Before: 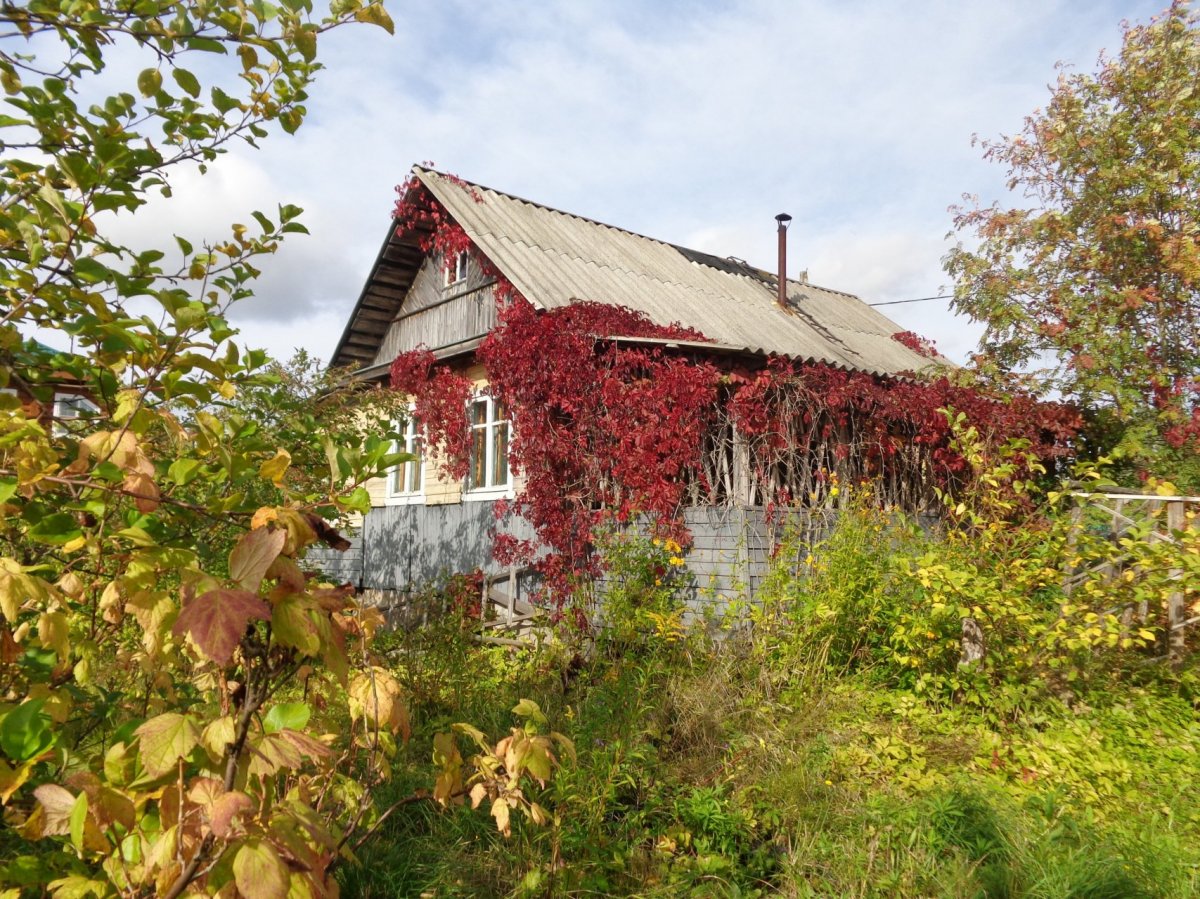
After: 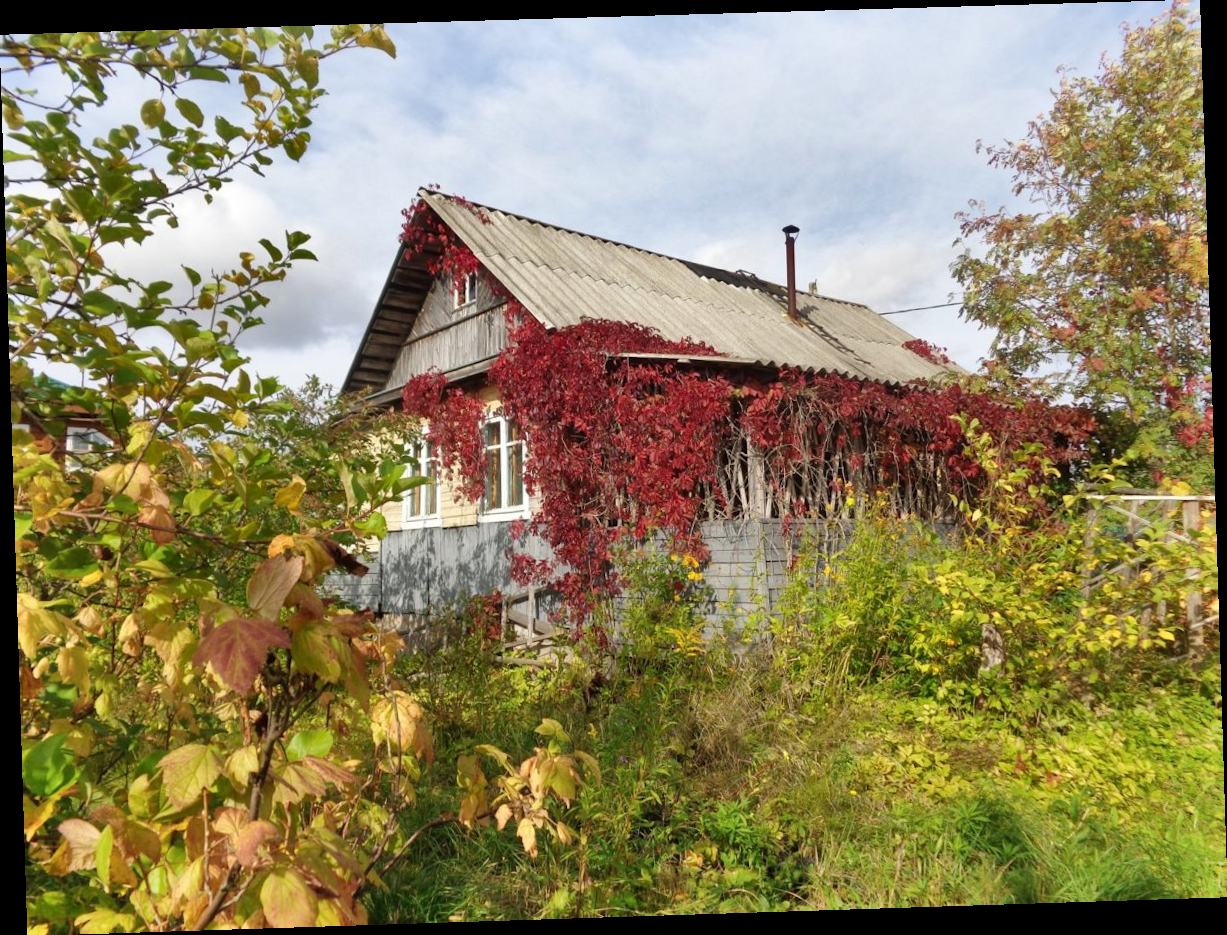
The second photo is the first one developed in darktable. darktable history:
shadows and highlights: white point adjustment 0.1, highlights -70, soften with gaussian
color correction: highlights a* -0.137, highlights b* 0.137
rotate and perspective: rotation -1.77°, lens shift (horizontal) 0.004, automatic cropping off
